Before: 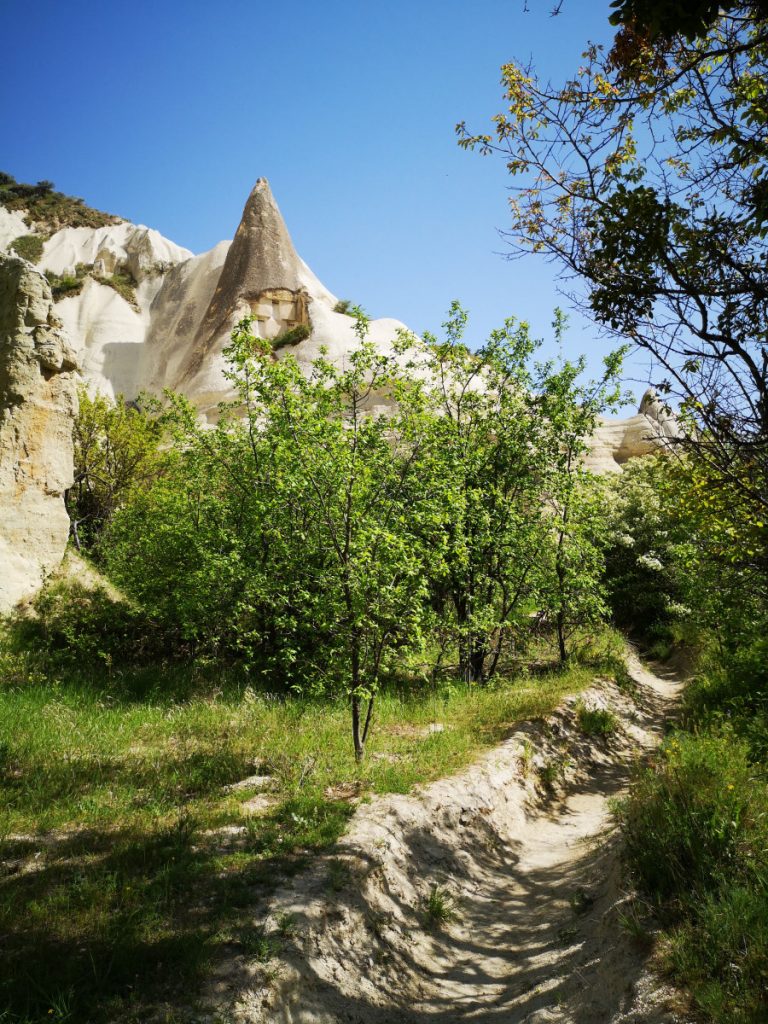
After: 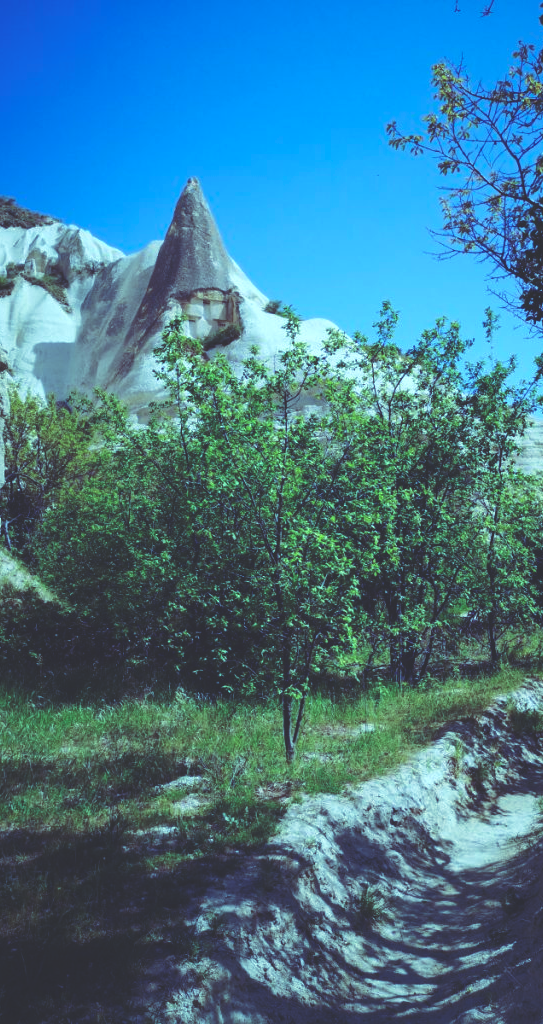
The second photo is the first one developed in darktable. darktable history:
white balance: red 0.926, green 1.003, blue 1.133
crop and rotate: left 9.061%, right 20.142%
rgb curve: curves: ch0 [(0, 0.186) (0.314, 0.284) (0.576, 0.466) (0.805, 0.691) (0.936, 0.886)]; ch1 [(0, 0.186) (0.314, 0.284) (0.581, 0.534) (0.771, 0.746) (0.936, 0.958)]; ch2 [(0, 0.216) (0.275, 0.39) (1, 1)], mode RGB, independent channels, compensate middle gray true, preserve colors none
